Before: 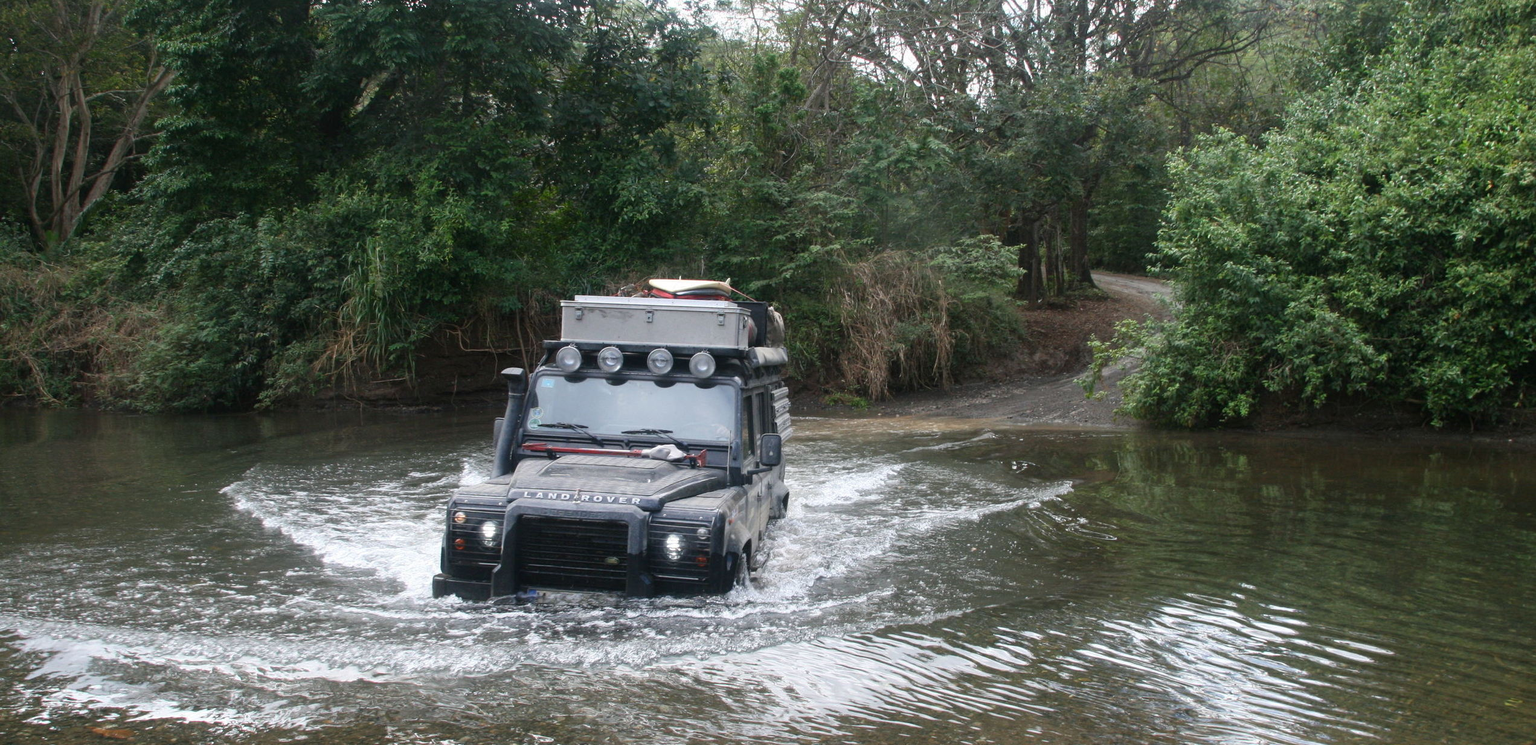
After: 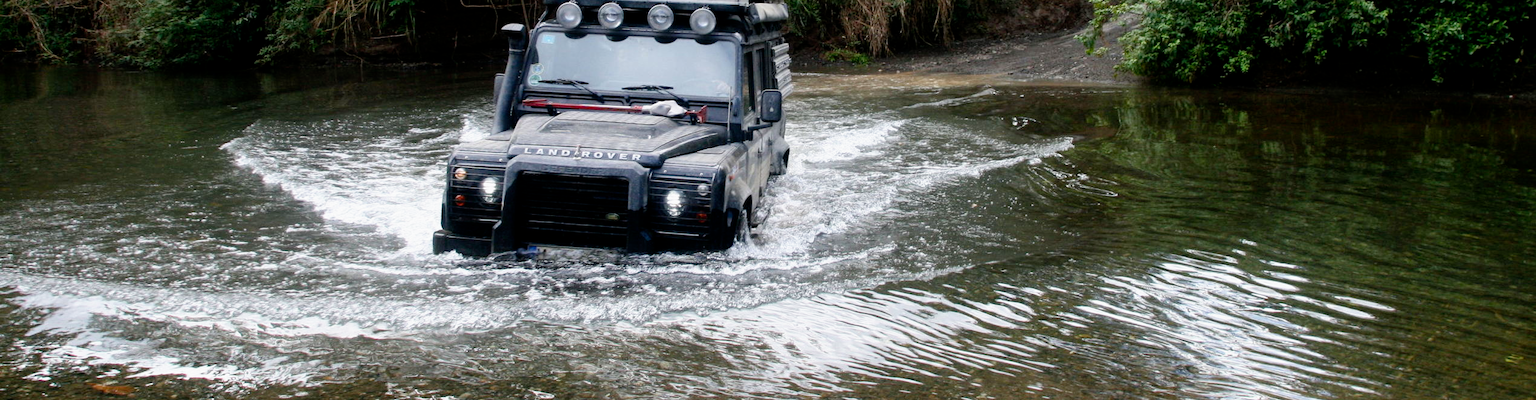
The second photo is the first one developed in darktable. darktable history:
crop and rotate: top 46.237%
filmic rgb: black relative exposure -6.3 EV, white relative exposure 2.8 EV, threshold 3 EV, target black luminance 0%, hardness 4.6, latitude 67.35%, contrast 1.292, shadows ↔ highlights balance -3.5%, preserve chrominance no, color science v4 (2020), contrast in shadows soft, enable highlight reconstruction true
